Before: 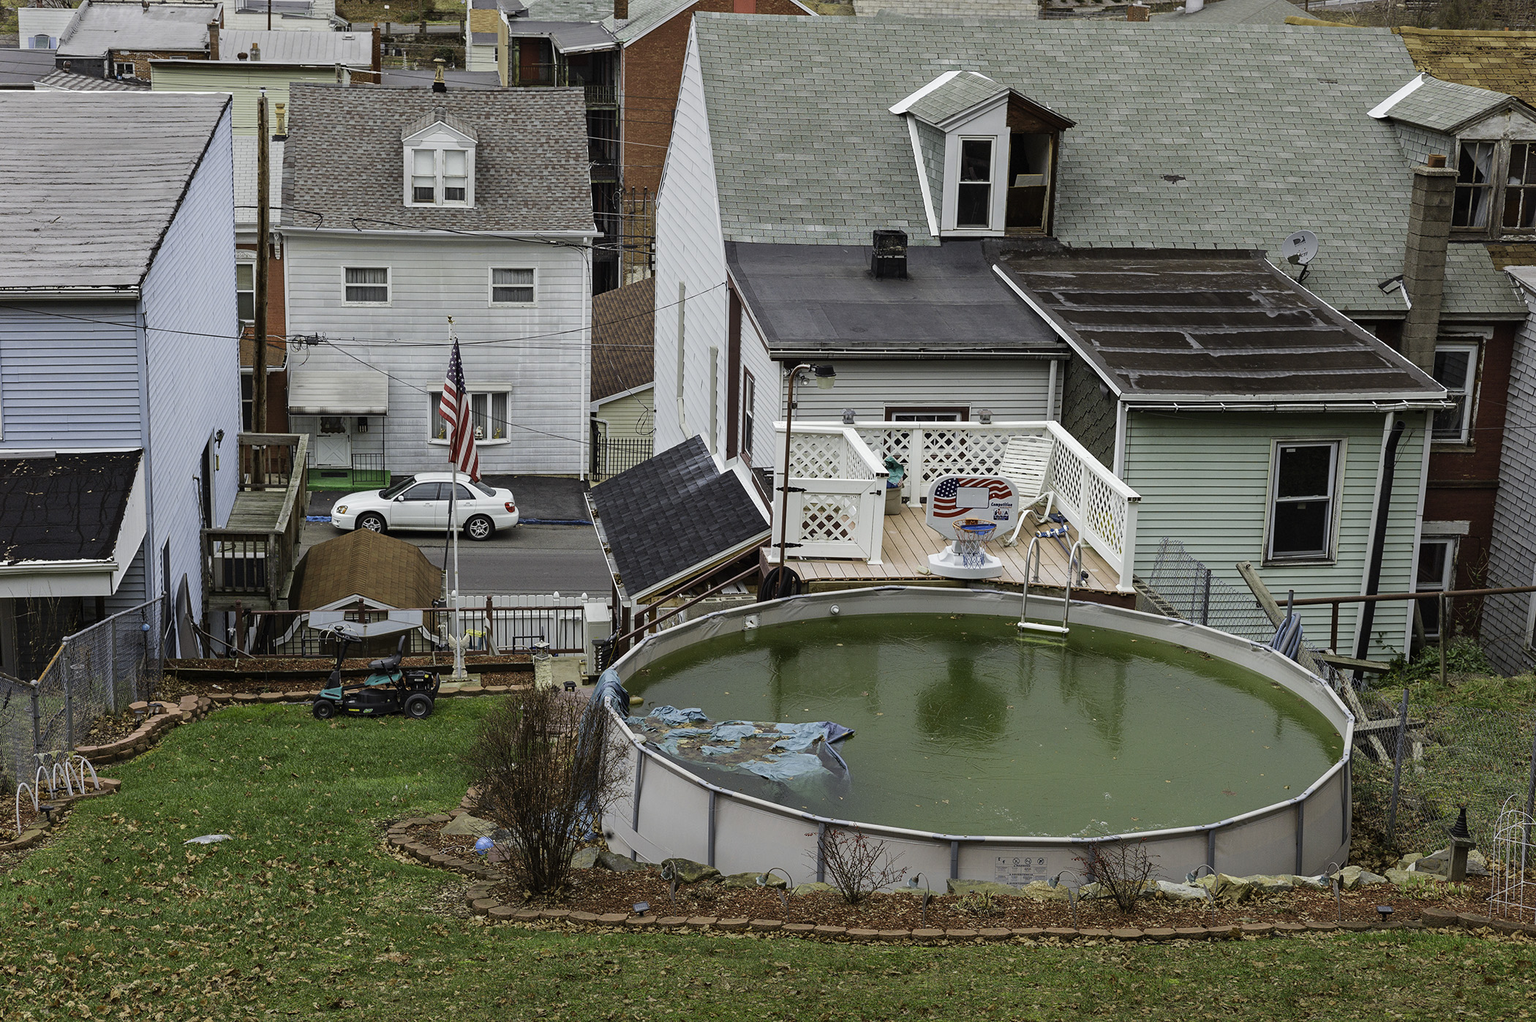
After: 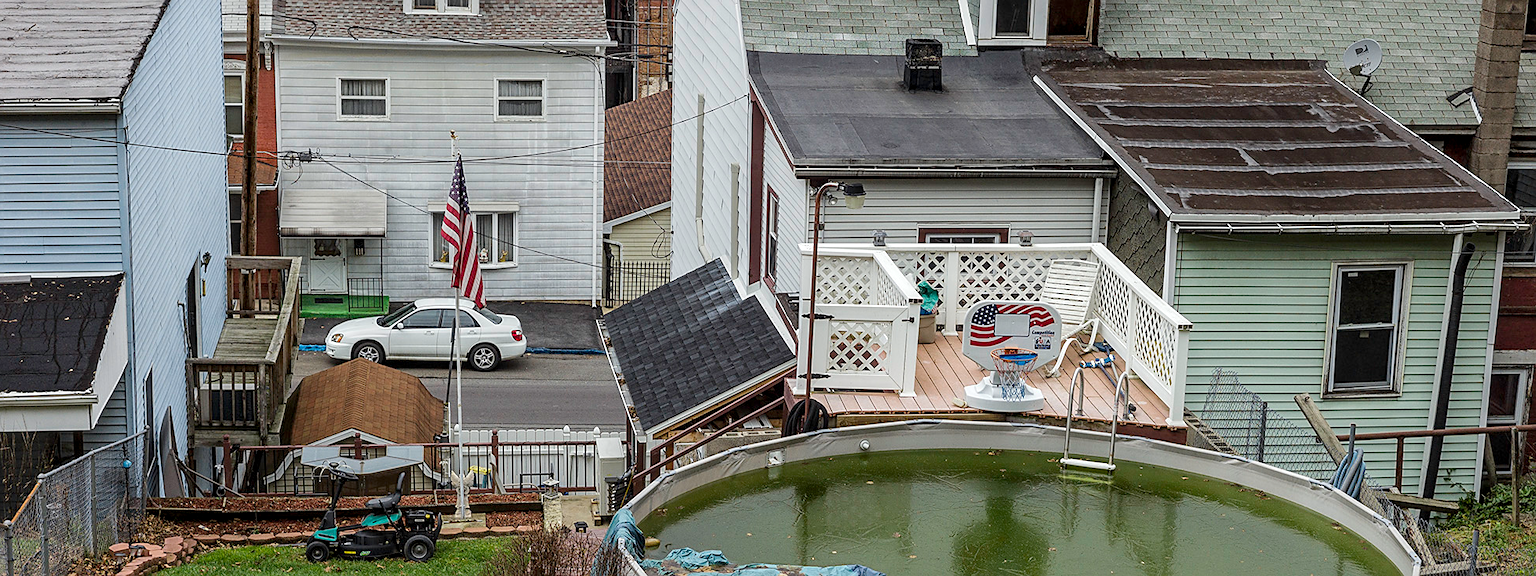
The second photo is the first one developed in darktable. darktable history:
crop: left 1.787%, top 19.034%, right 4.743%, bottom 28.222%
local contrast: detail 130%
sharpen: radius 1.839, amount 0.396, threshold 1.688
